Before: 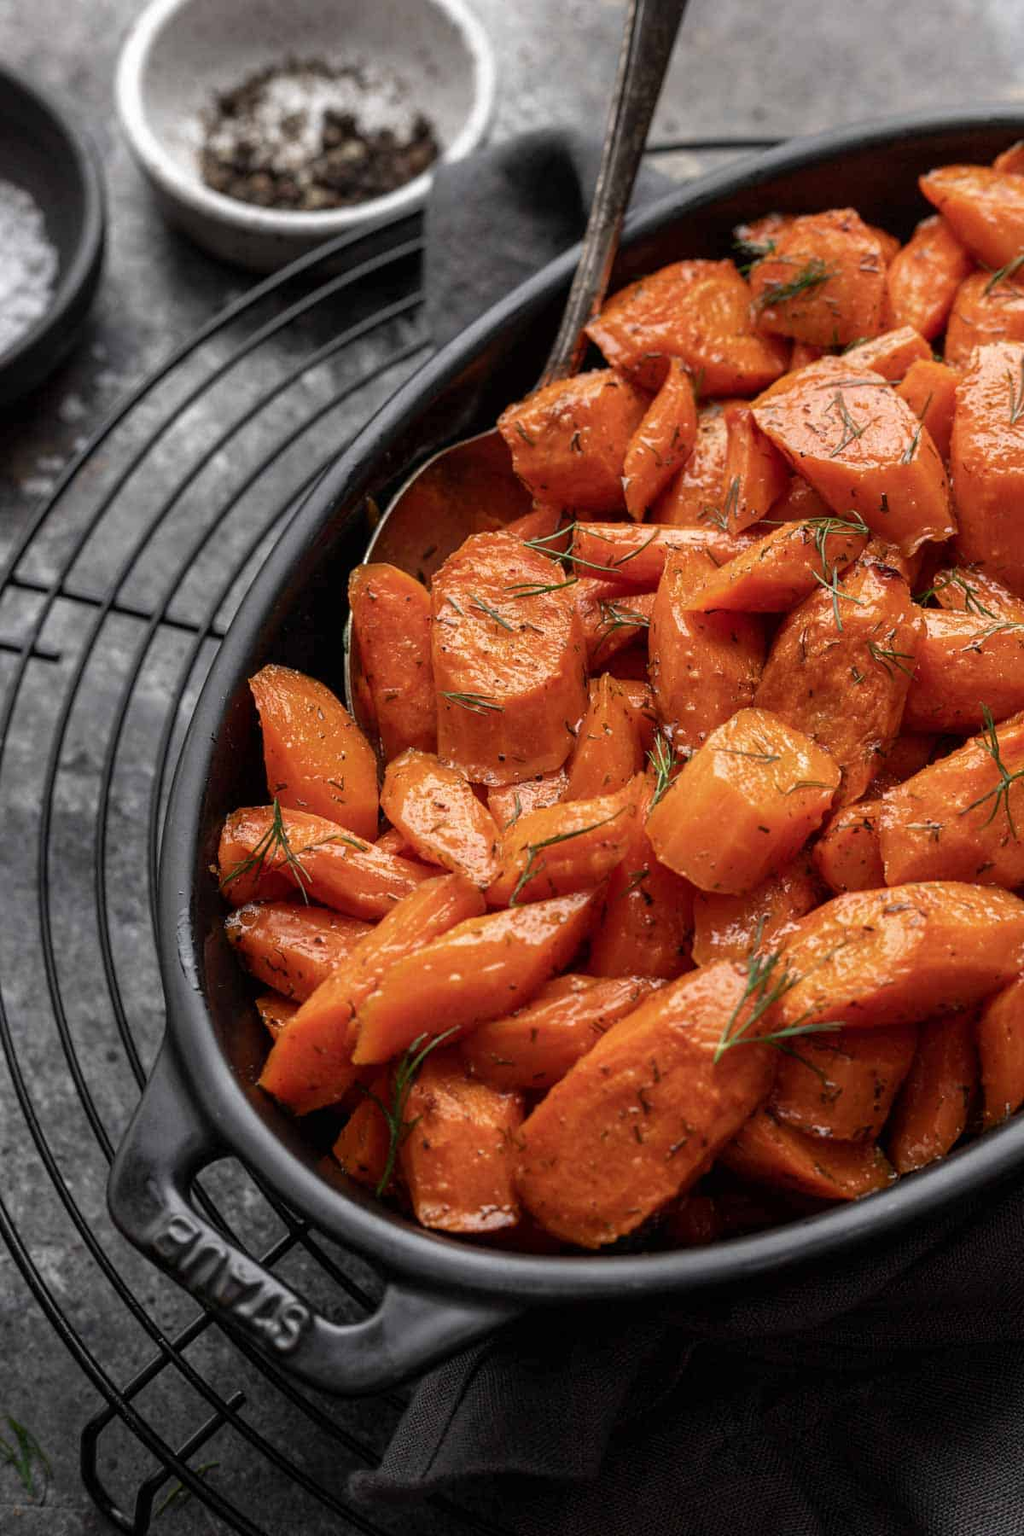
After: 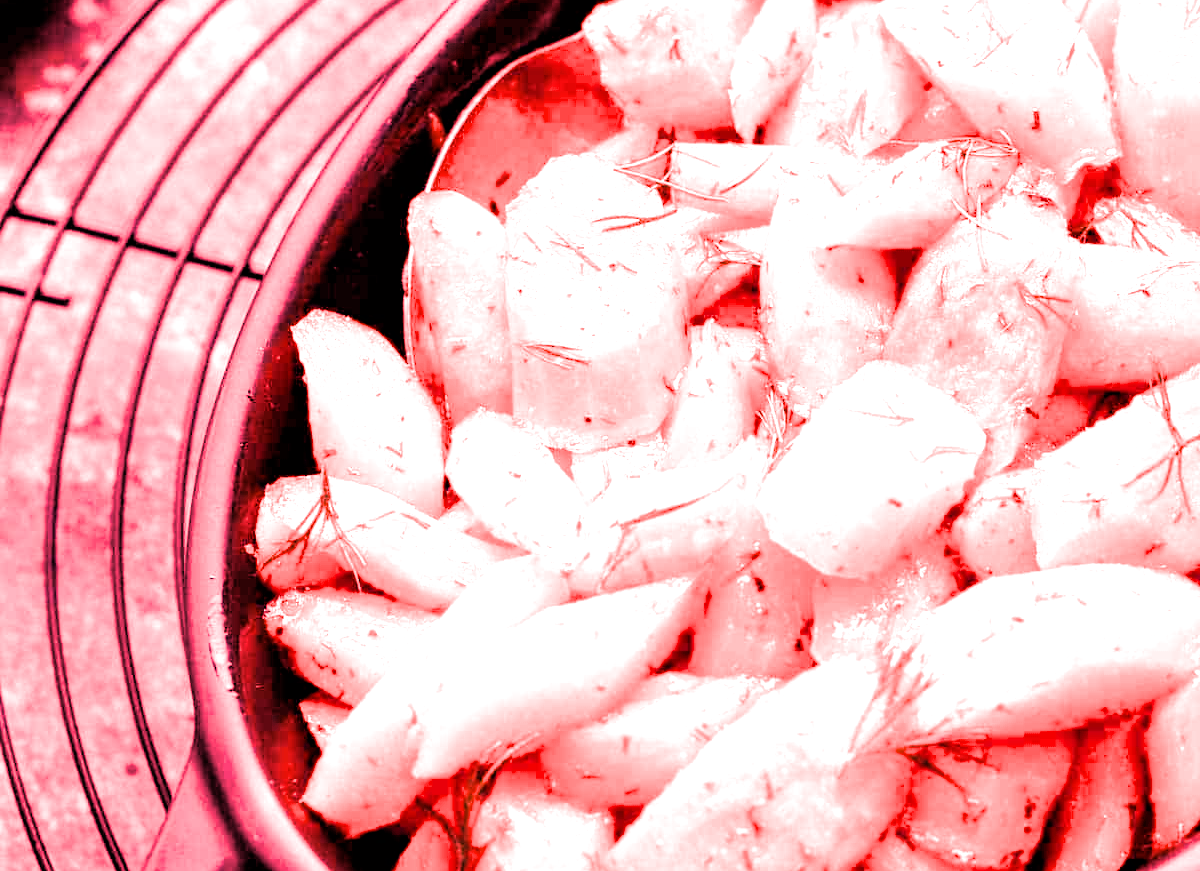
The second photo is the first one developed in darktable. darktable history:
white balance: red 4.26, blue 1.802
crop and rotate: top 26.056%, bottom 25.543%
filmic rgb: black relative exposure -5 EV, white relative exposure 3.5 EV, hardness 3.19, contrast 1.2, highlights saturation mix -30%
